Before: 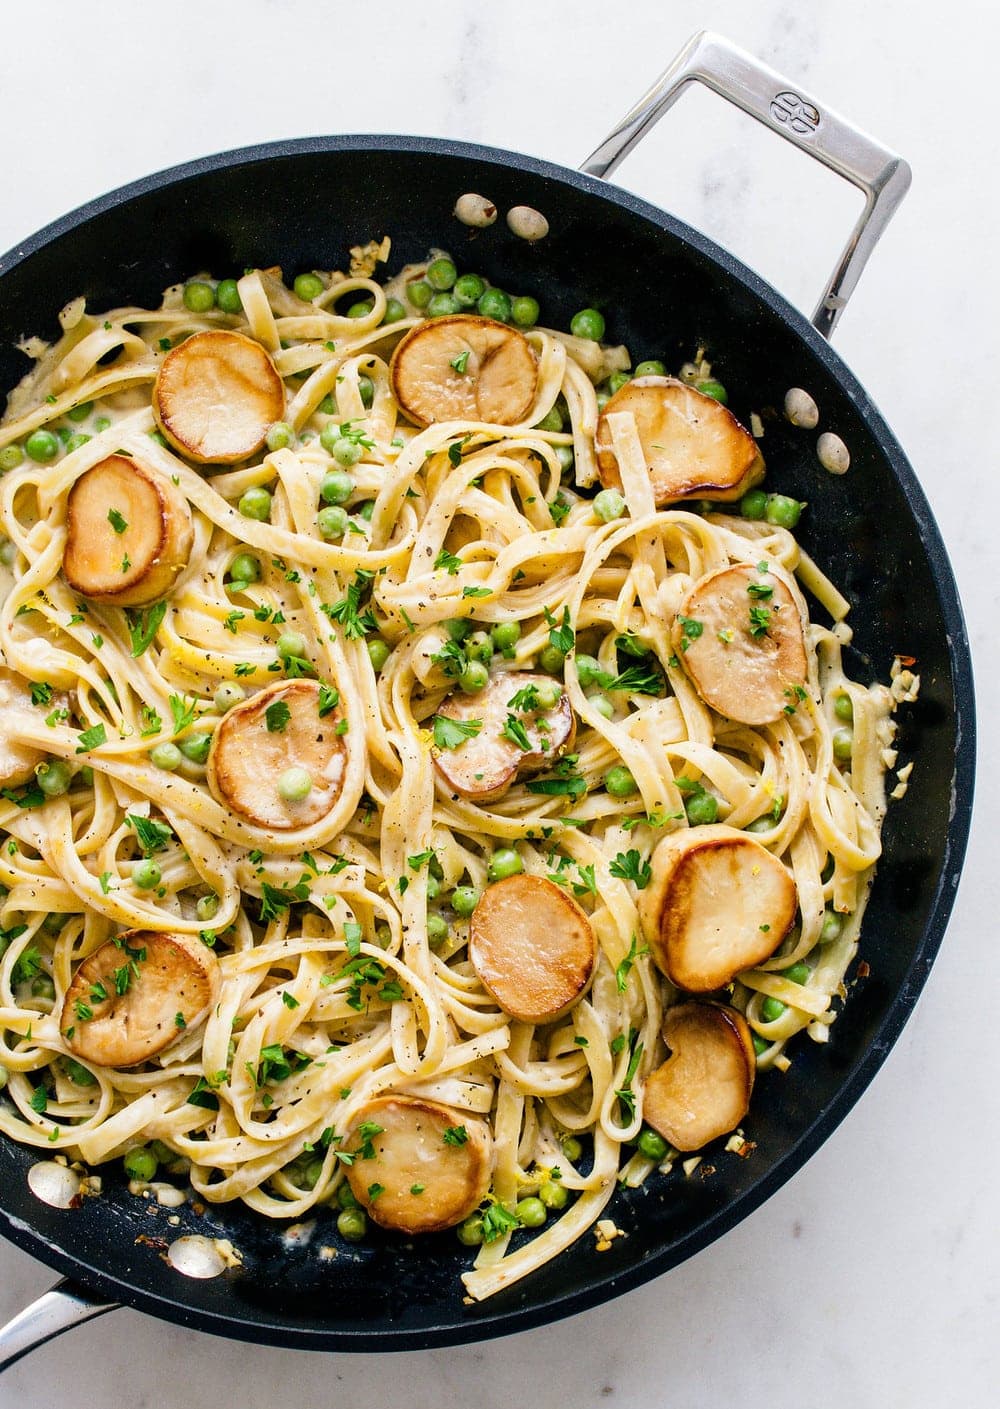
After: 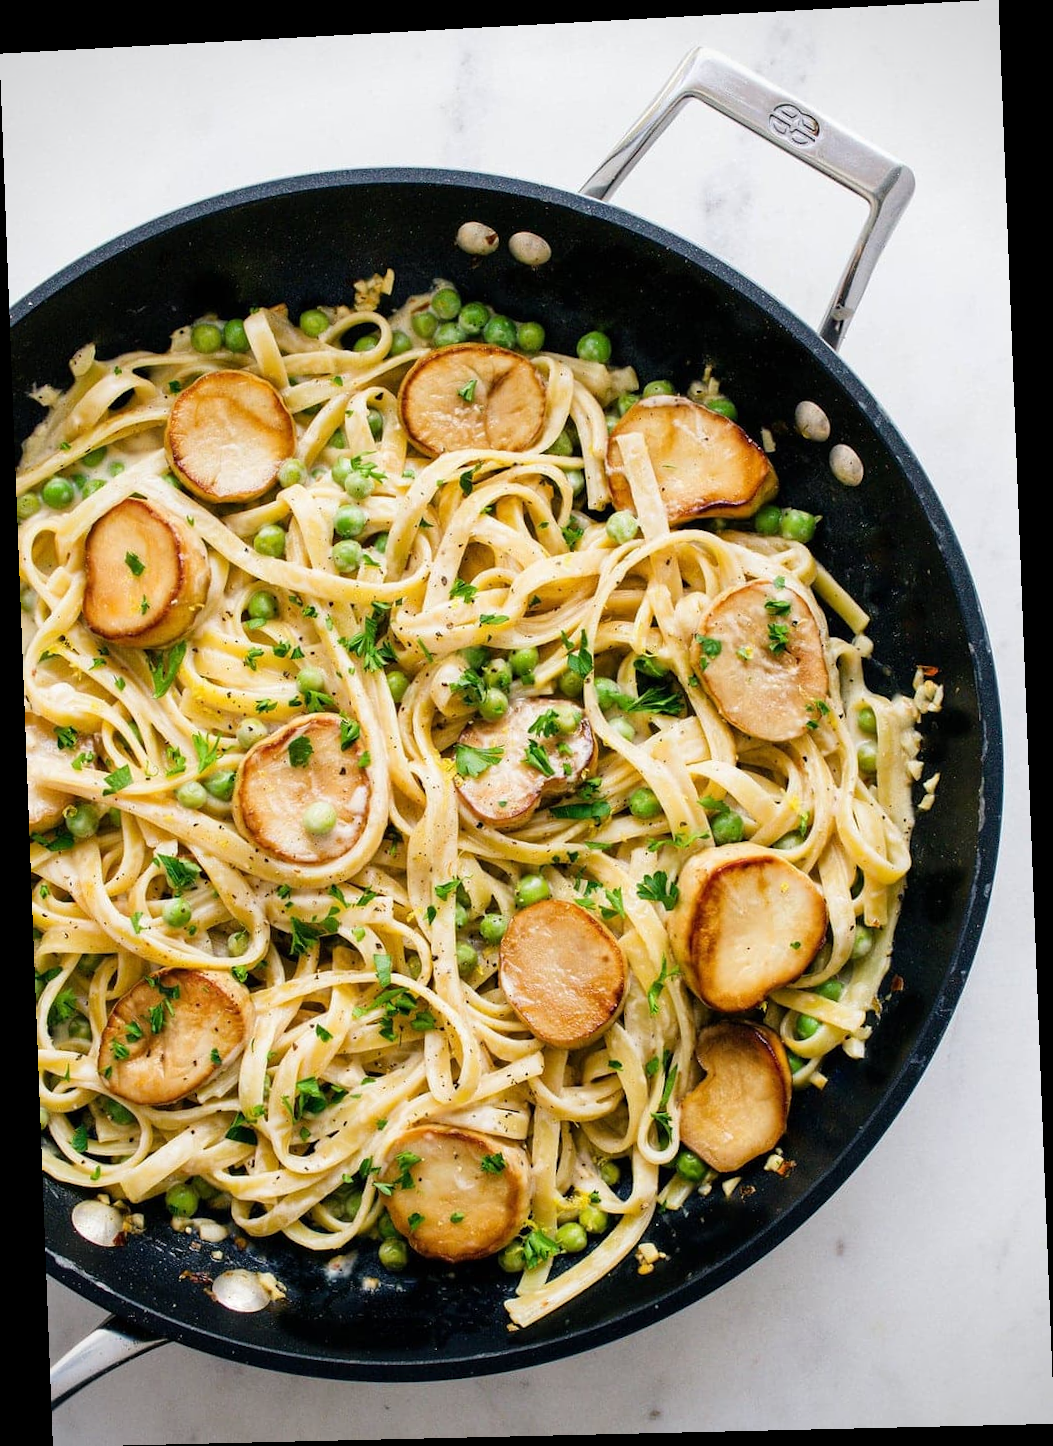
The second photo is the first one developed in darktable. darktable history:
rotate and perspective: rotation -2.22°, lens shift (horizontal) -0.022, automatic cropping off
vignetting: fall-off start 91.19%
